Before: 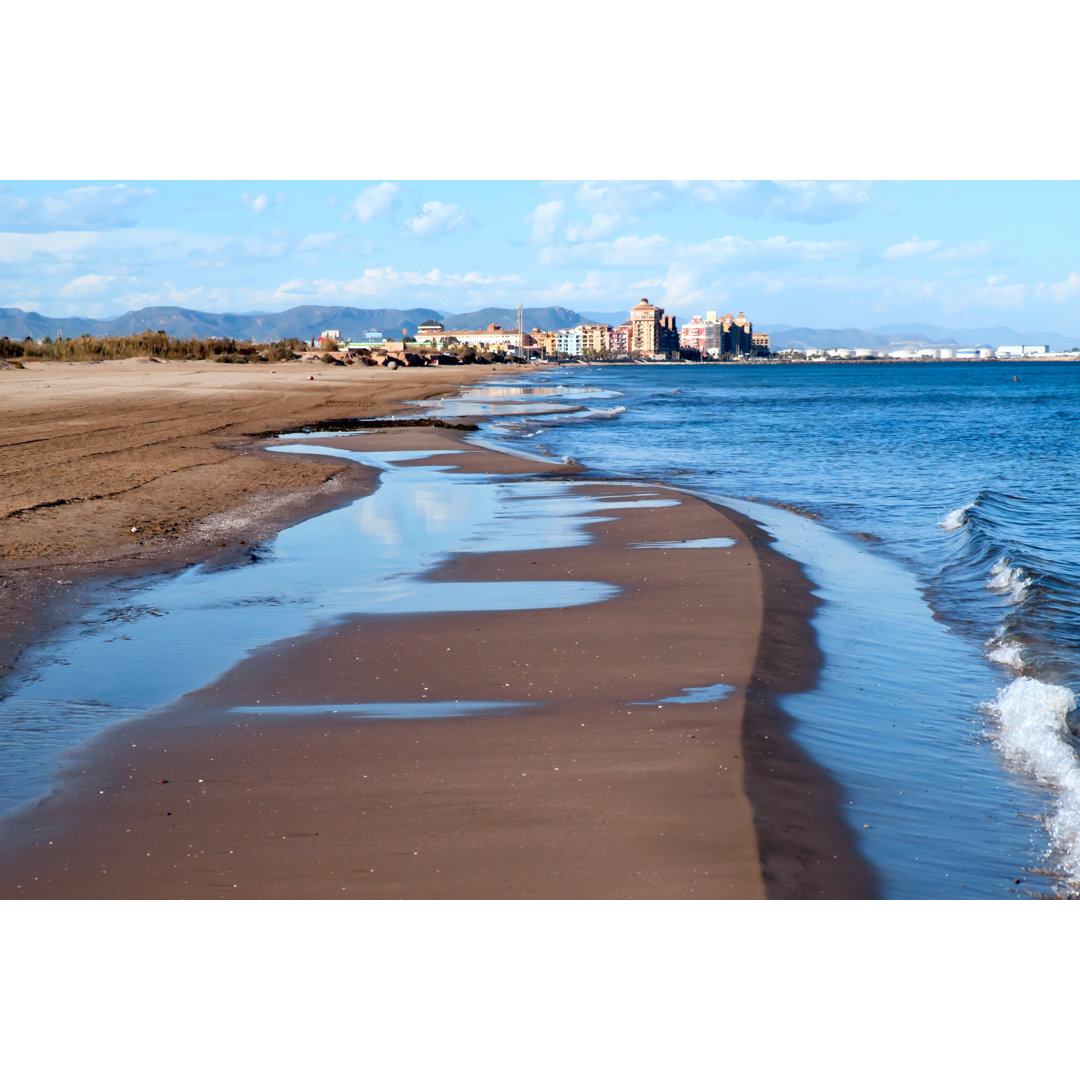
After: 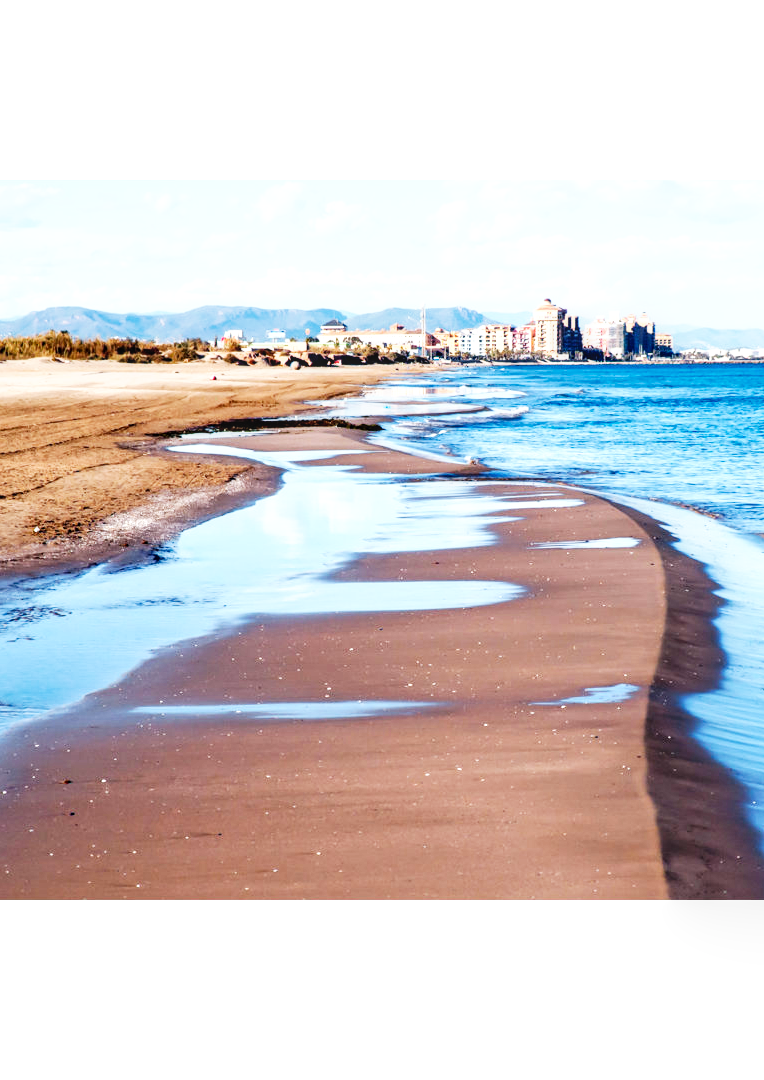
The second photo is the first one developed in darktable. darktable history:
base curve: curves: ch0 [(0, 0) (0.007, 0.004) (0.027, 0.03) (0.046, 0.07) (0.207, 0.54) (0.442, 0.872) (0.673, 0.972) (1, 1)], preserve colors none
crop and rotate: left 8.995%, right 20.223%
local contrast: on, module defaults
